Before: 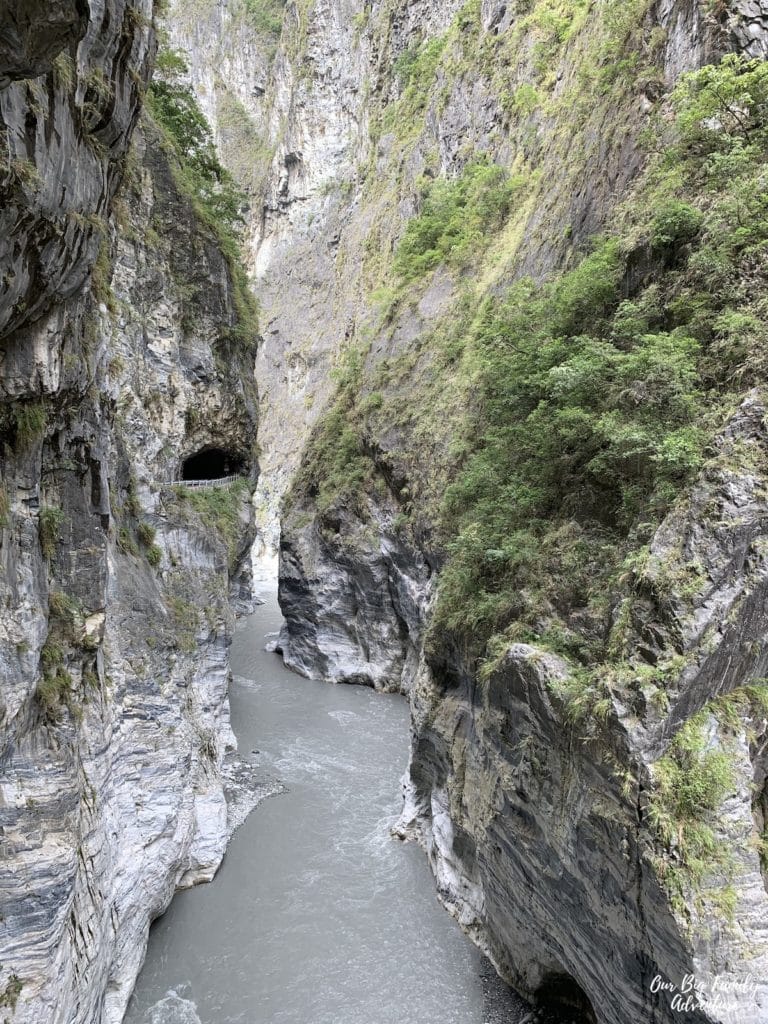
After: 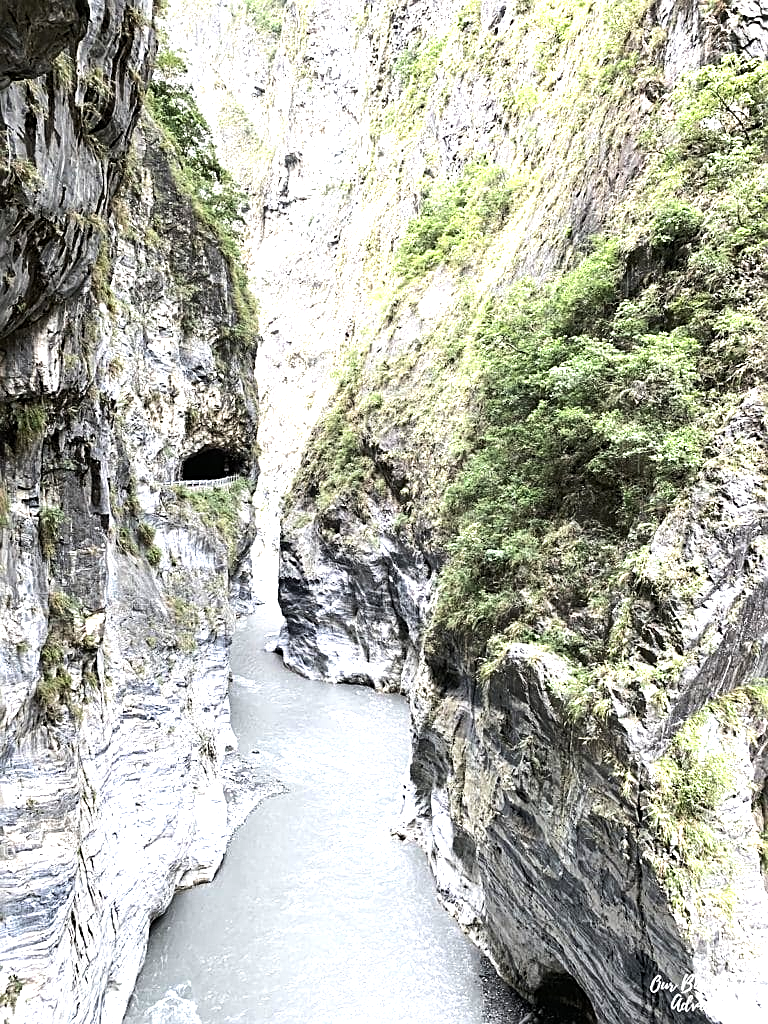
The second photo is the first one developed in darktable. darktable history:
tone equalizer: -8 EV -0.75 EV, -7 EV -0.7 EV, -6 EV -0.6 EV, -5 EV -0.4 EV, -3 EV 0.4 EV, -2 EV 0.6 EV, -1 EV 0.7 EV, +0 EV 0.75 EV, edges refinement/feathering 500, mask exposure compensation -1.57 EV, preserve details no
sharpen: on, module defaults
exposure: black level correction 0, exposure 0.7 EV, compensate exposure bias true, compensate highlight preservation false
